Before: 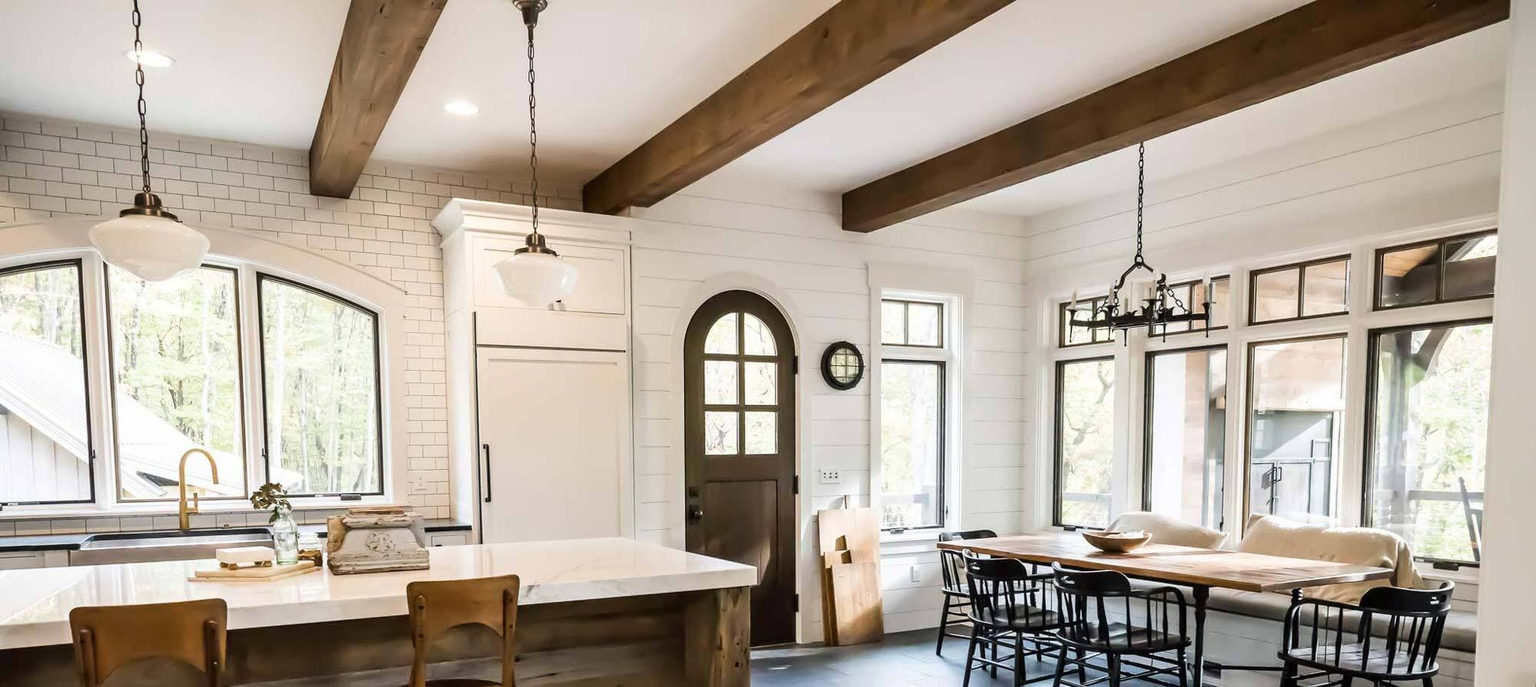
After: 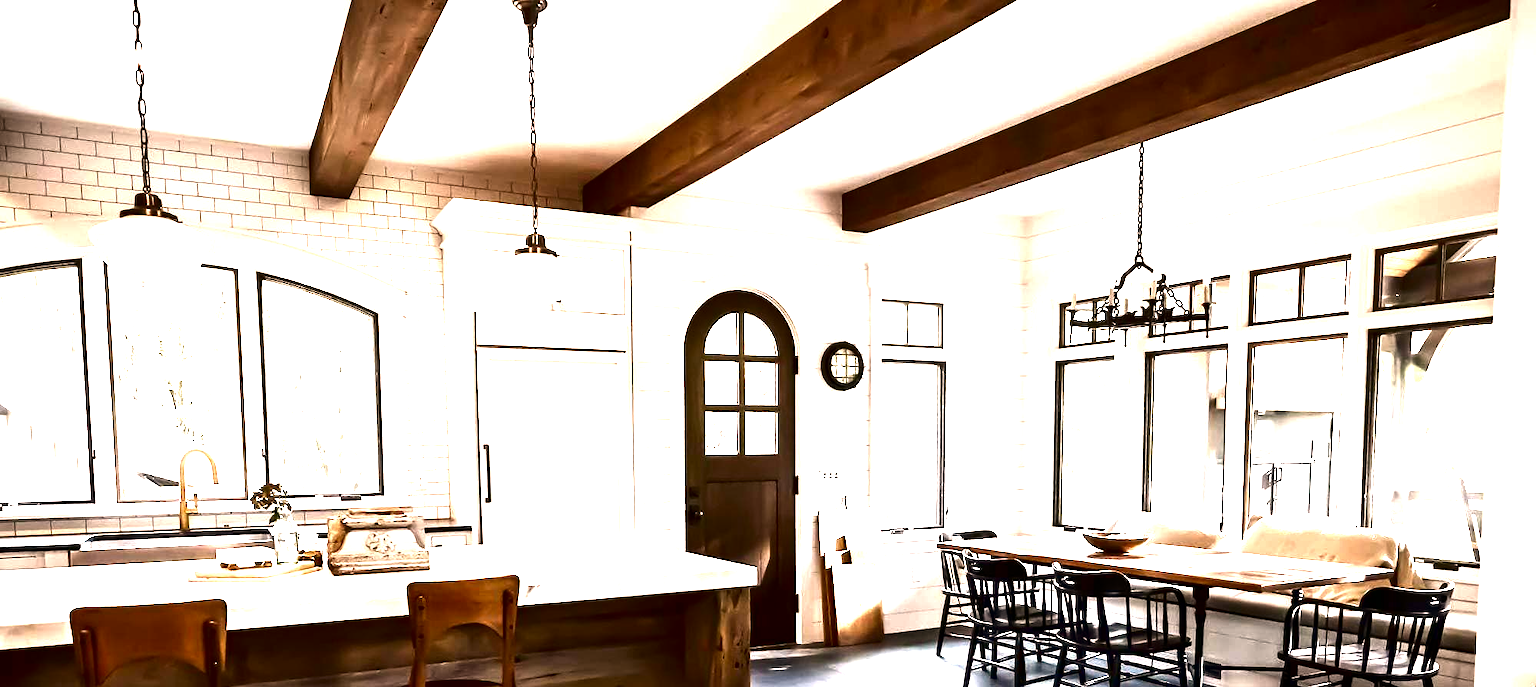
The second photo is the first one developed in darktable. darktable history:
contrast brightness saturation: brightness -0.52
white balance: red 1.127, blue 0.943
exposure: black level correction 0, exposure 1.2 EV, compensate exposure bias true, compensate highlight preservation false
